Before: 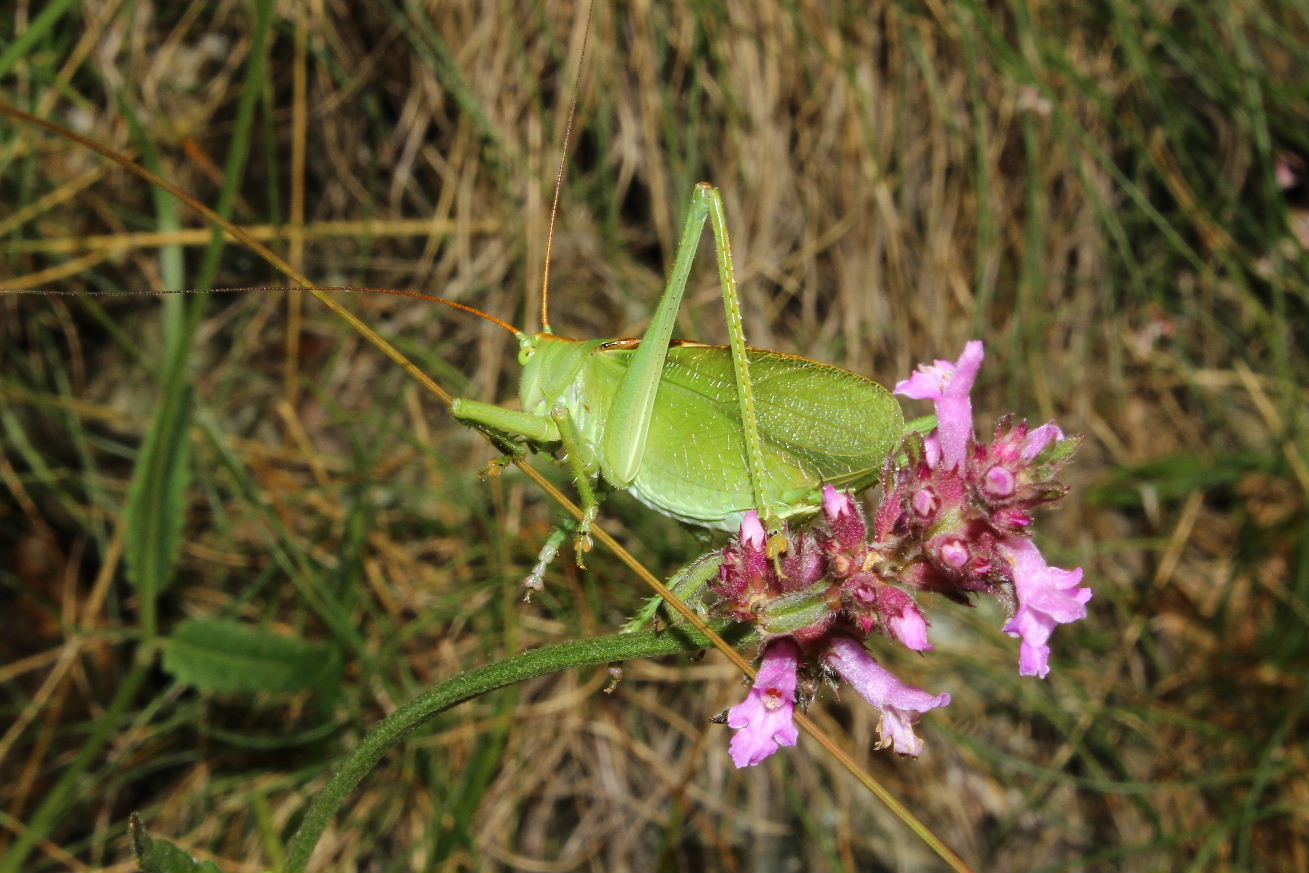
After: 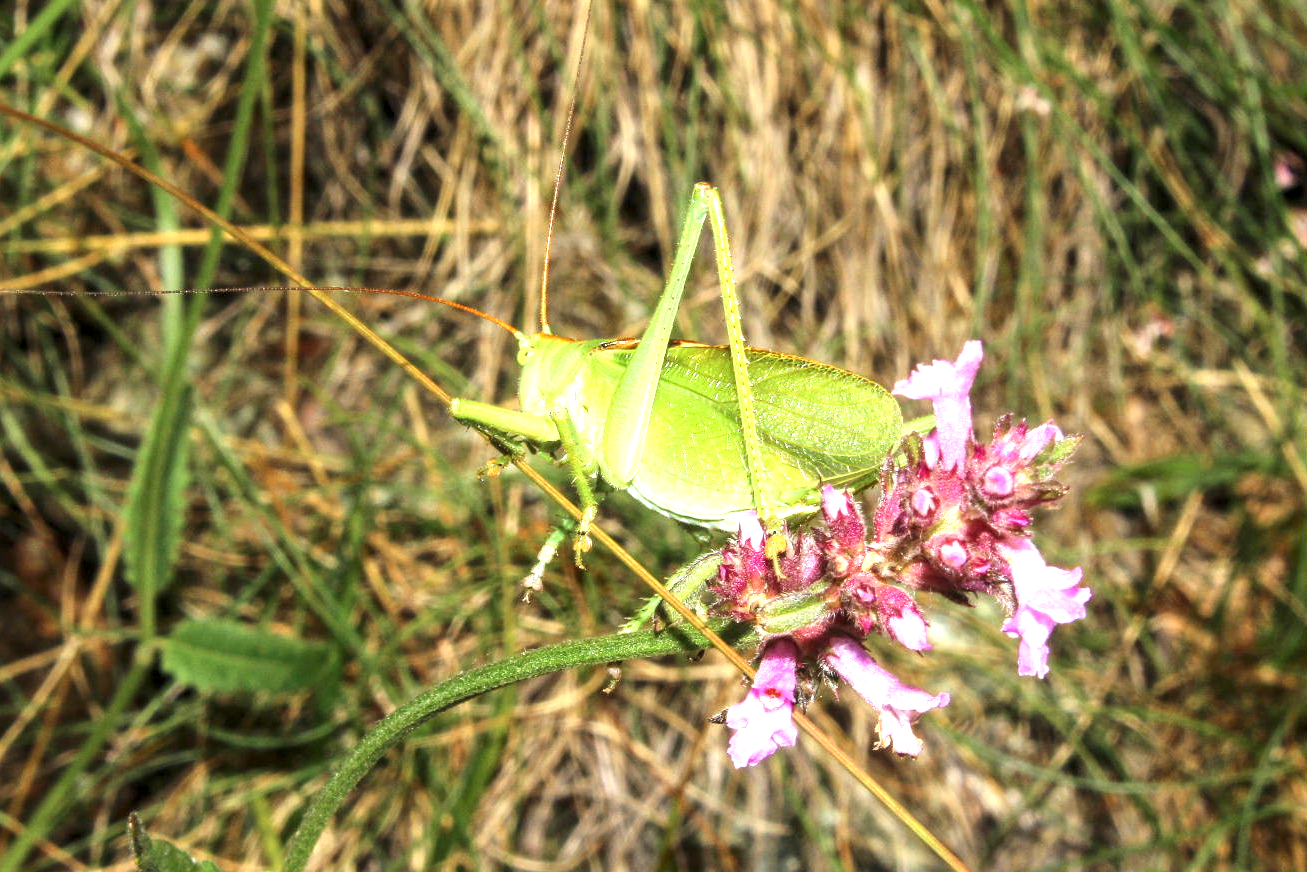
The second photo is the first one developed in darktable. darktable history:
crop: left 0.085%
exposure: black level correction 0, exposure 1.188 EV, compensate exposure bias true, compensate highlight preservation false
local contrast: detail 130%
